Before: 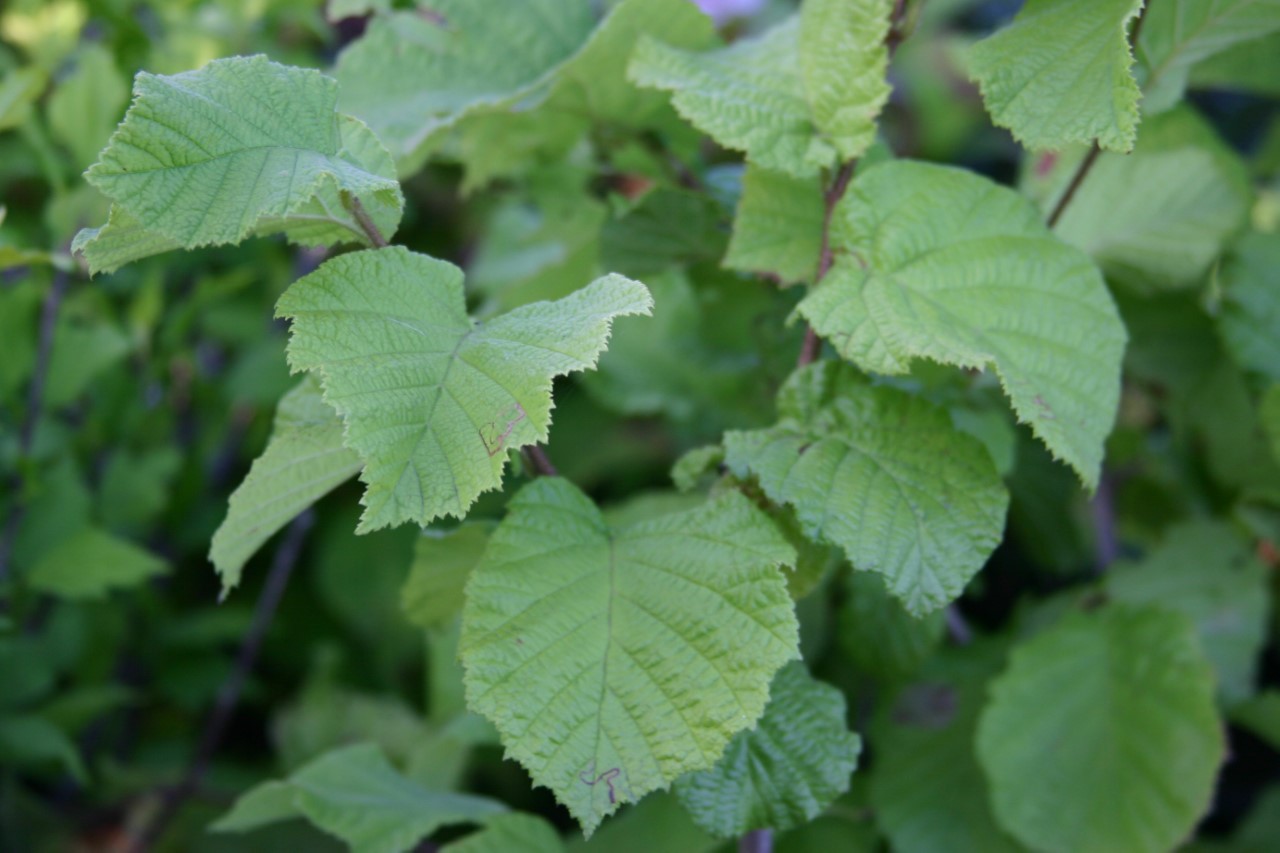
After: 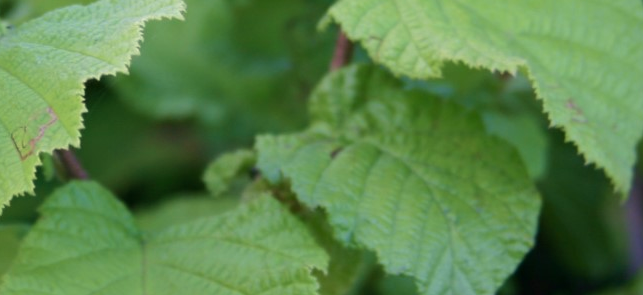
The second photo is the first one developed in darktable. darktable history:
white balance: red 1.045, blue 0.932
crop: left 36.607%, top 34.735%, right 13.146%, bottom 30.611%
velvia: on, module defaults
